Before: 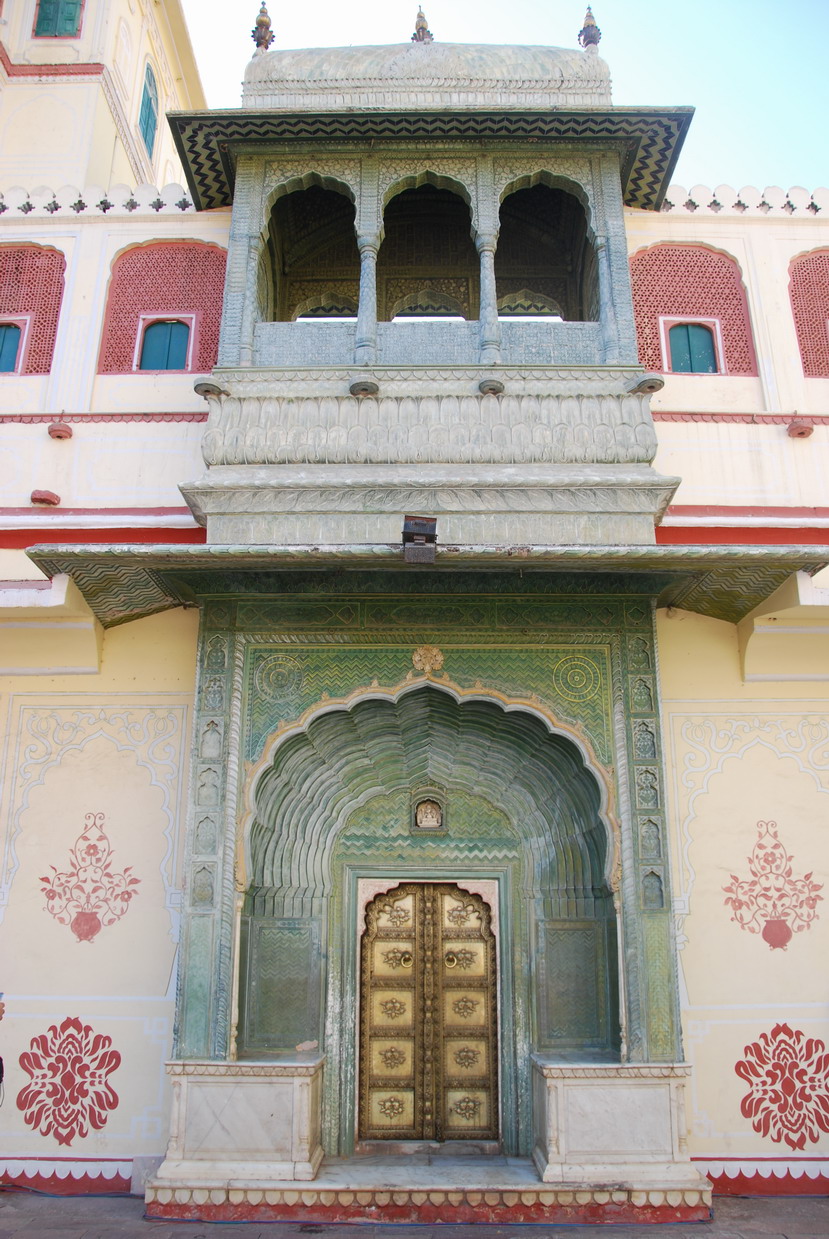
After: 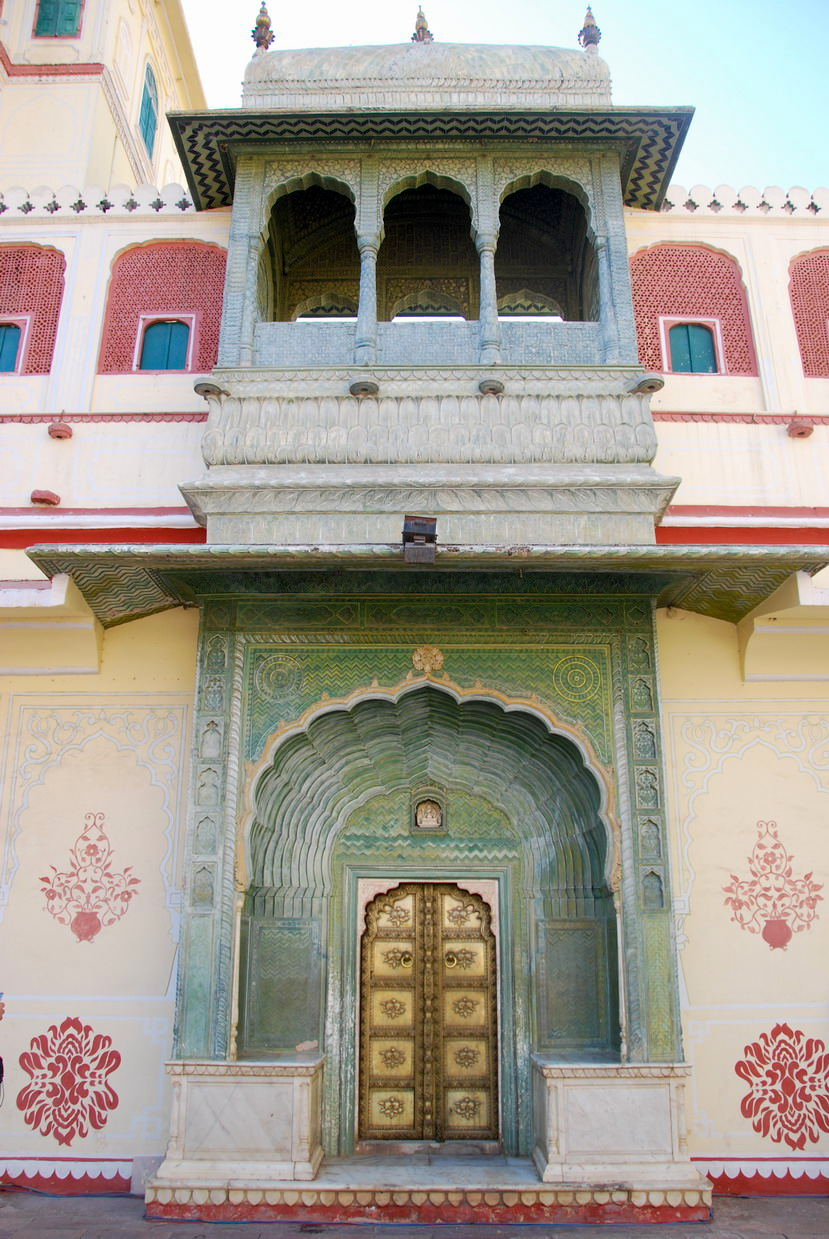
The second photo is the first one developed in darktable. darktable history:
color balance rgb: global offset › luminance -0.501%, perceptual saturation grading › global saturation 0.68%, perceptual brilliance grading › global brilliance 2.919%, perceptual brilliance grading › highlights -2.929%, perceptual brilliance grading › shadows 2.63%, global vibrance 20%
